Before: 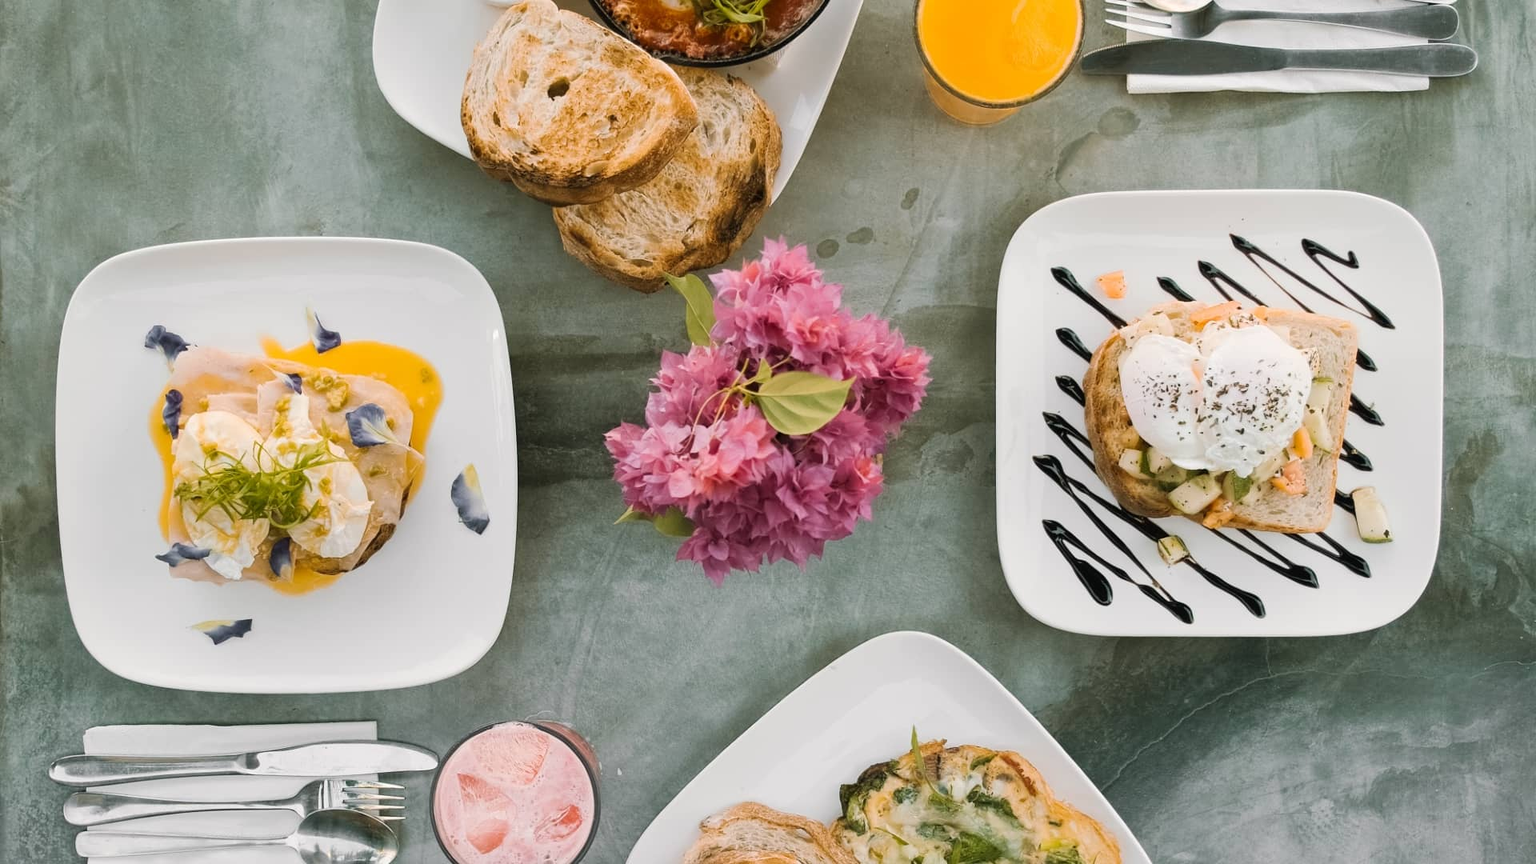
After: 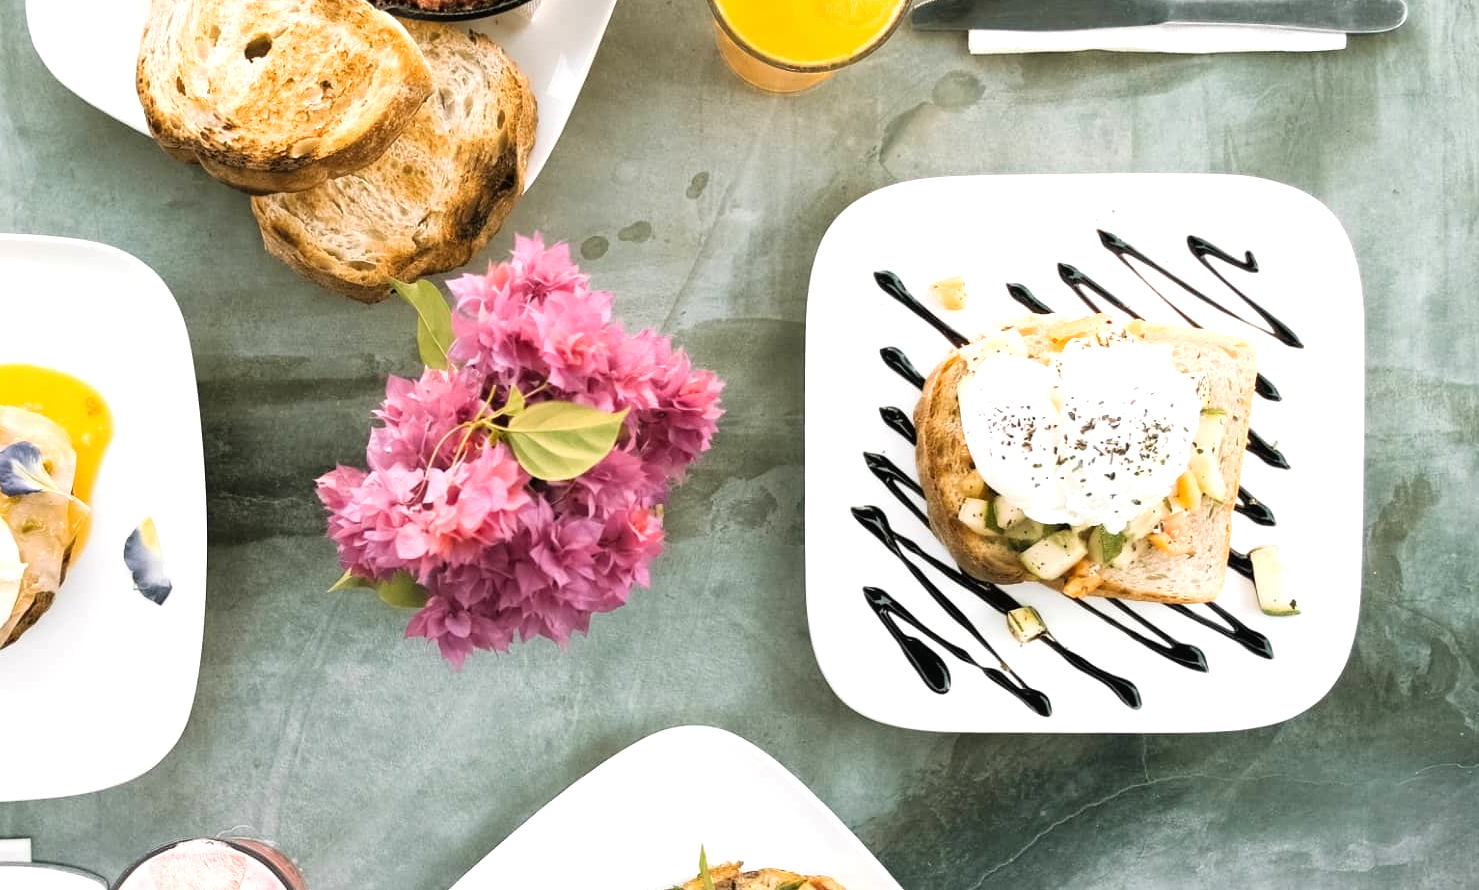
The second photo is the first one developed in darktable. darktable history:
crop: left 22.939%, top 5.869%, bottom 11.694%
tone equalizer: -8 EV -0.748 EV, -7 EV -0.702 EV, -6 EV -0.566 EV, -5 EV -0.376 EV, -3 EV 0.403 EV, -2 EV 0.6 EV, -1 EV 0.696 EV, +0 EV 0.758 EV
